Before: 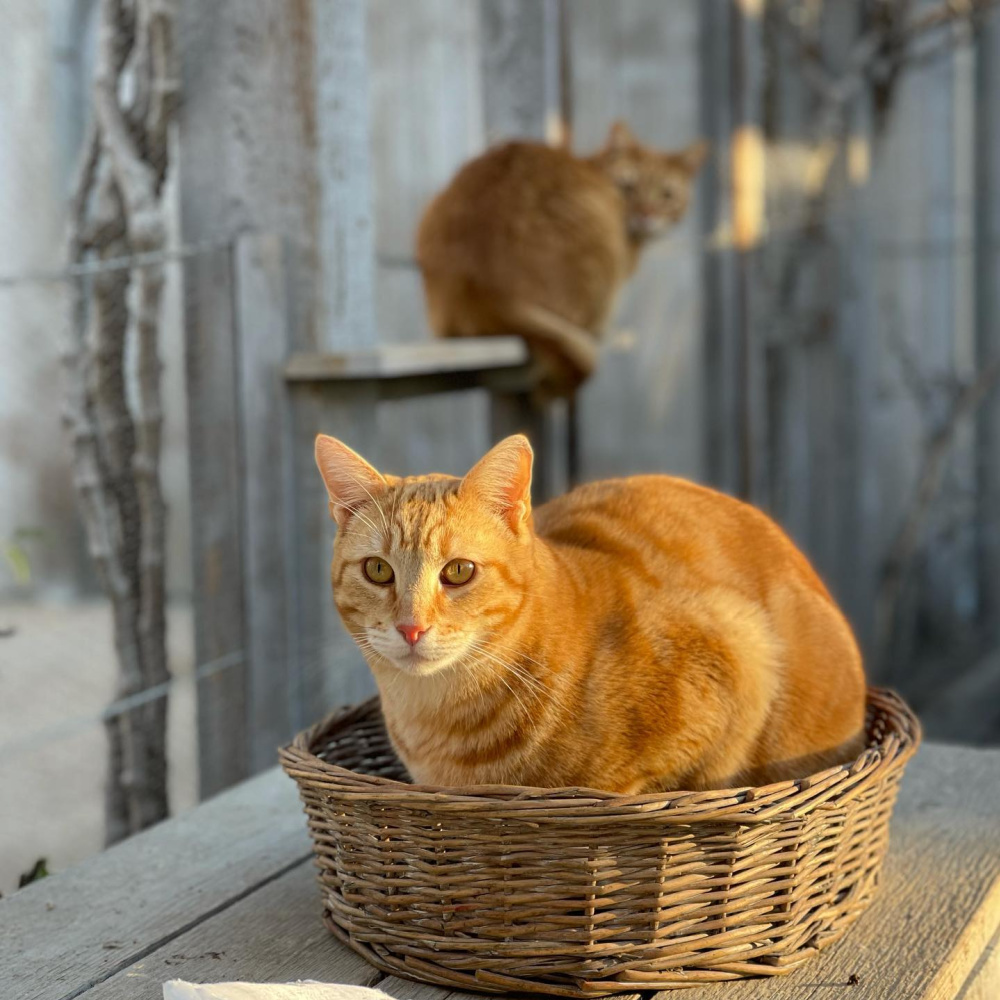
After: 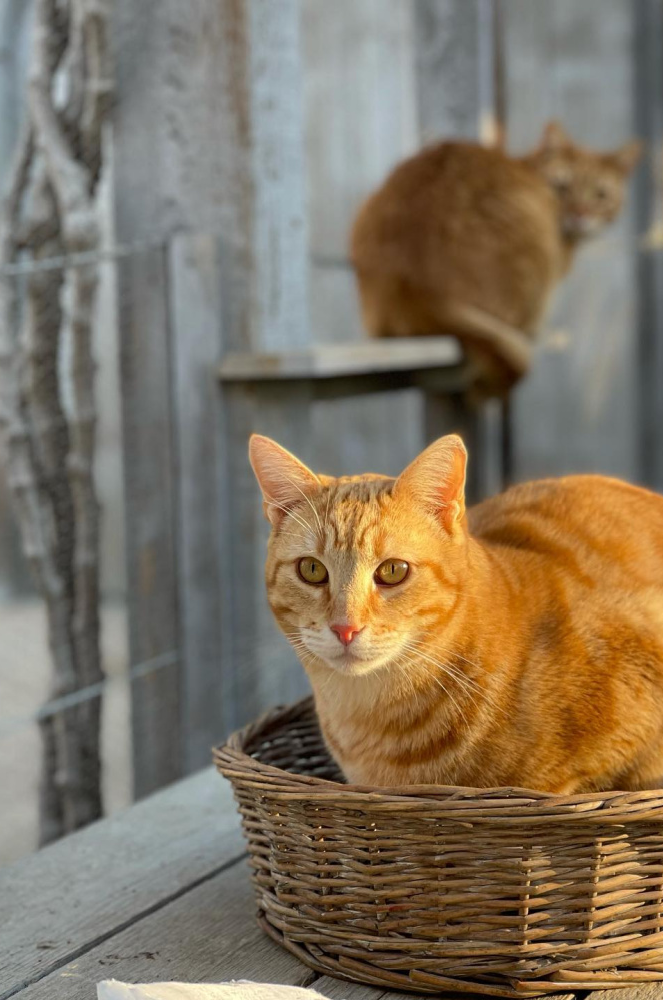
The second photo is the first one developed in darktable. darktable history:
crop and rotate: left 6.65%, right 26.998%
